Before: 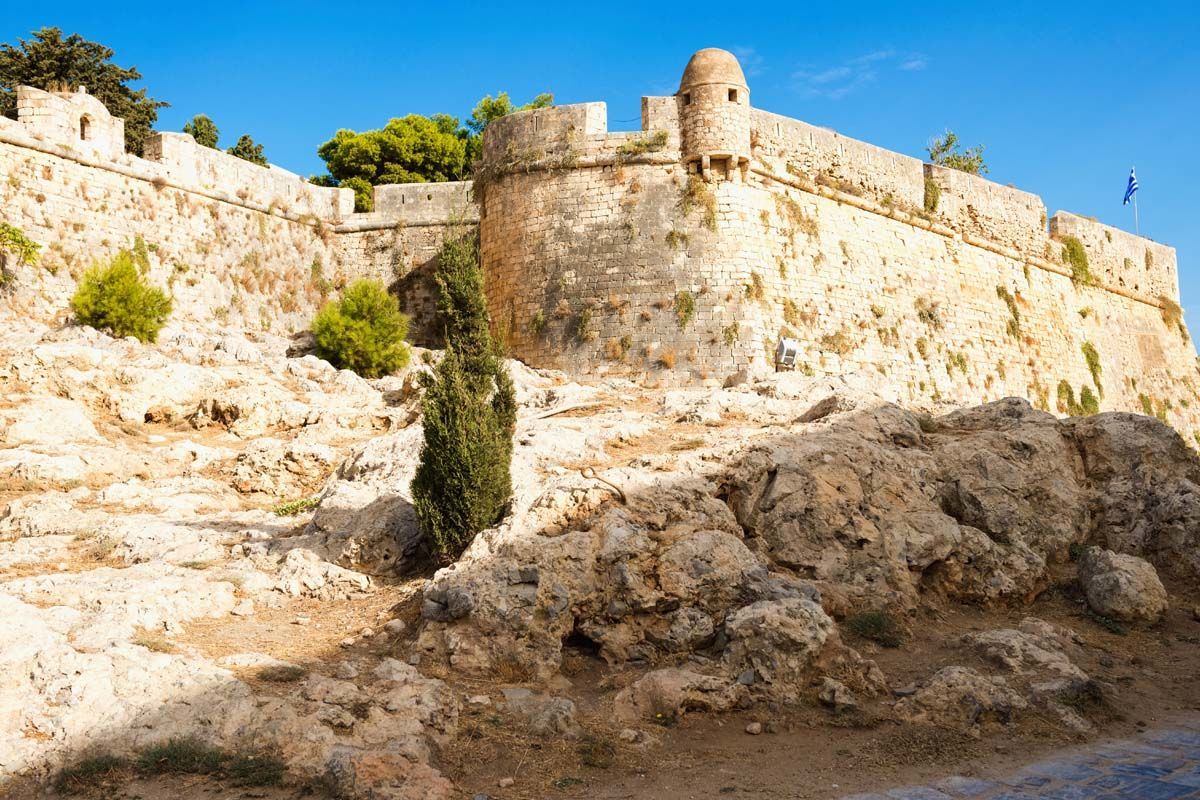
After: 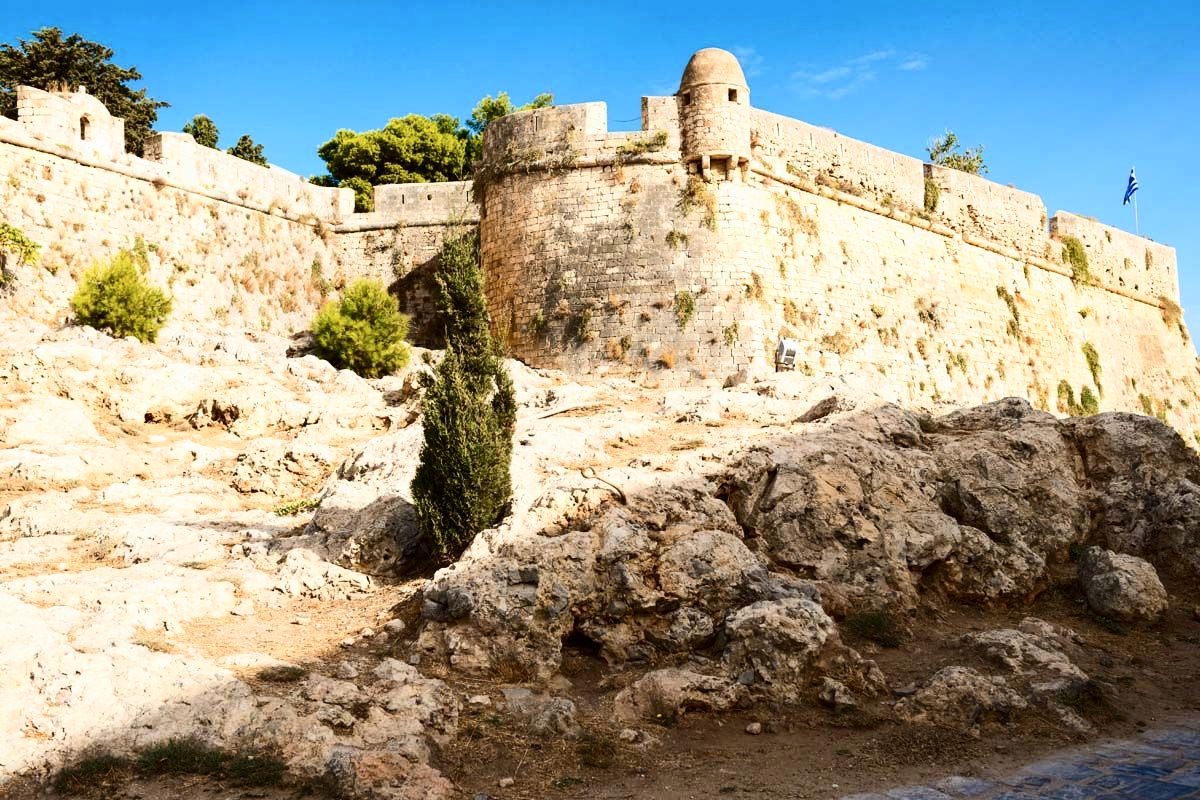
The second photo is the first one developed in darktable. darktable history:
contrast brightness saturation: contrast 0.286
